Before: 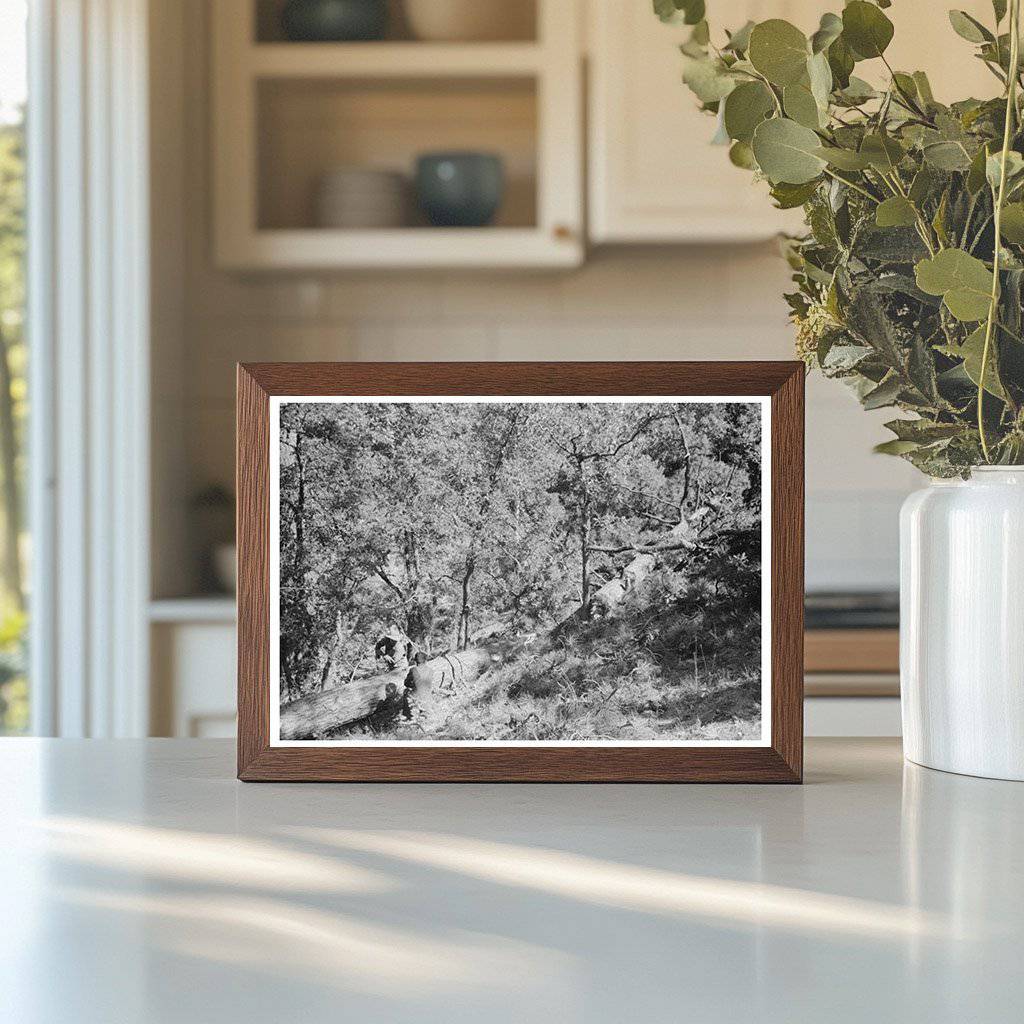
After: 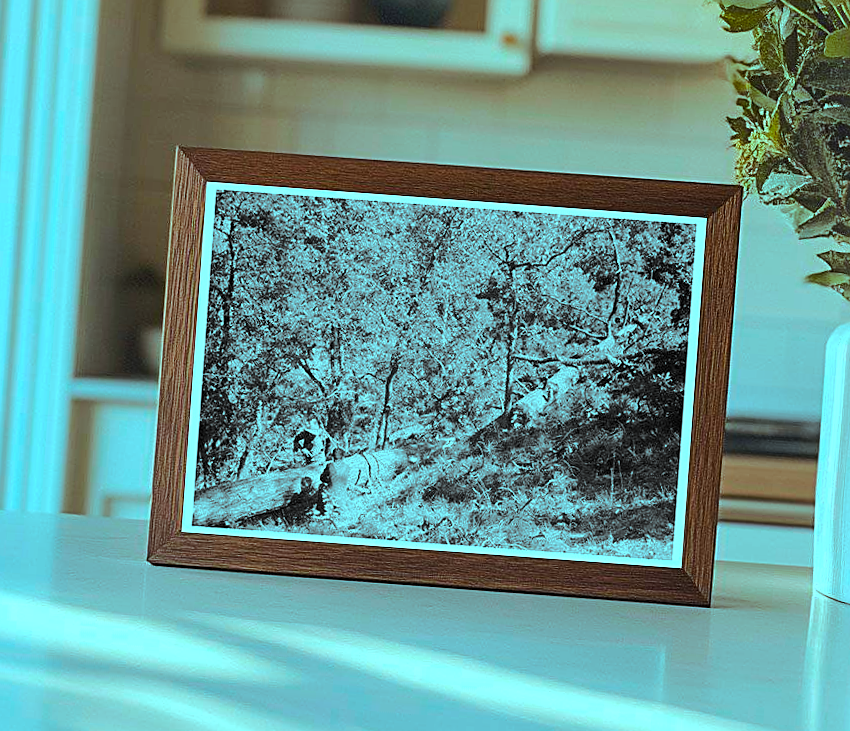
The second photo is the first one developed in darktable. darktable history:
sharpen: on, module defaults
color balance rgb: highlights gain › luminance -33.062%, highlights gain › chroma 5.701%, highlights gain › hue 219.56°, linear chroma grading › global chroma 7.111%, perceptual saturation grading › global saturation 25.478%, perceptual brilliance grading › highlights 17.289%, perceptual brilliance grading › mid-tones 31.262%, perceptual brilliance grading › shadows -31.176%
crop and rotate: angle -4.16°, left 9.853%, top 21.269%, right 12.5%, bottom 11.936%
